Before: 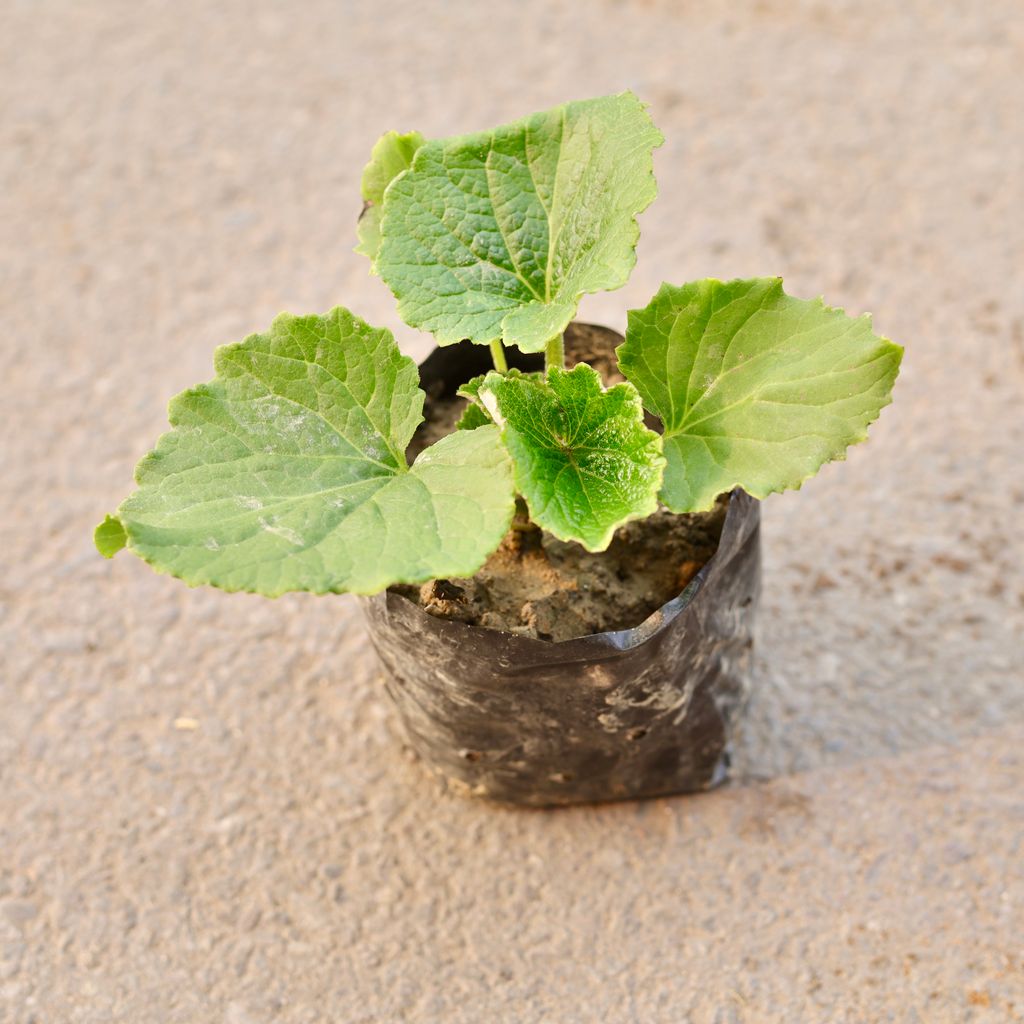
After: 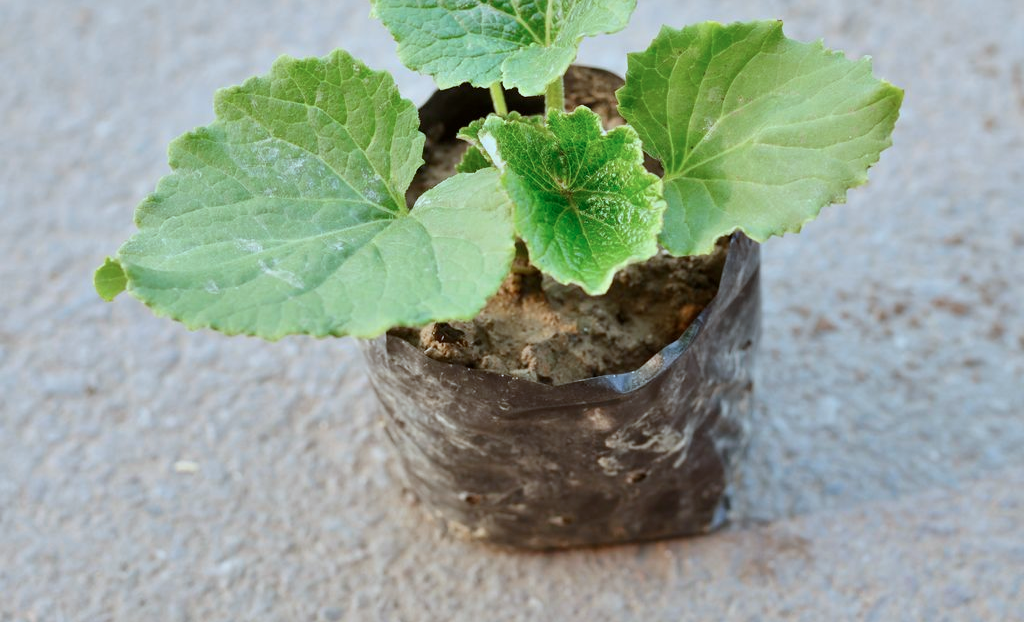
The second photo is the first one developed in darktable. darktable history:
color correction: highlights a* -9.8, highlights b* -21.57
crop and rotate: top 25.175%, bottom 14.044%
exposure: black level correction 0.002, exposure -0.198 EV, compensate highlight preservation false
